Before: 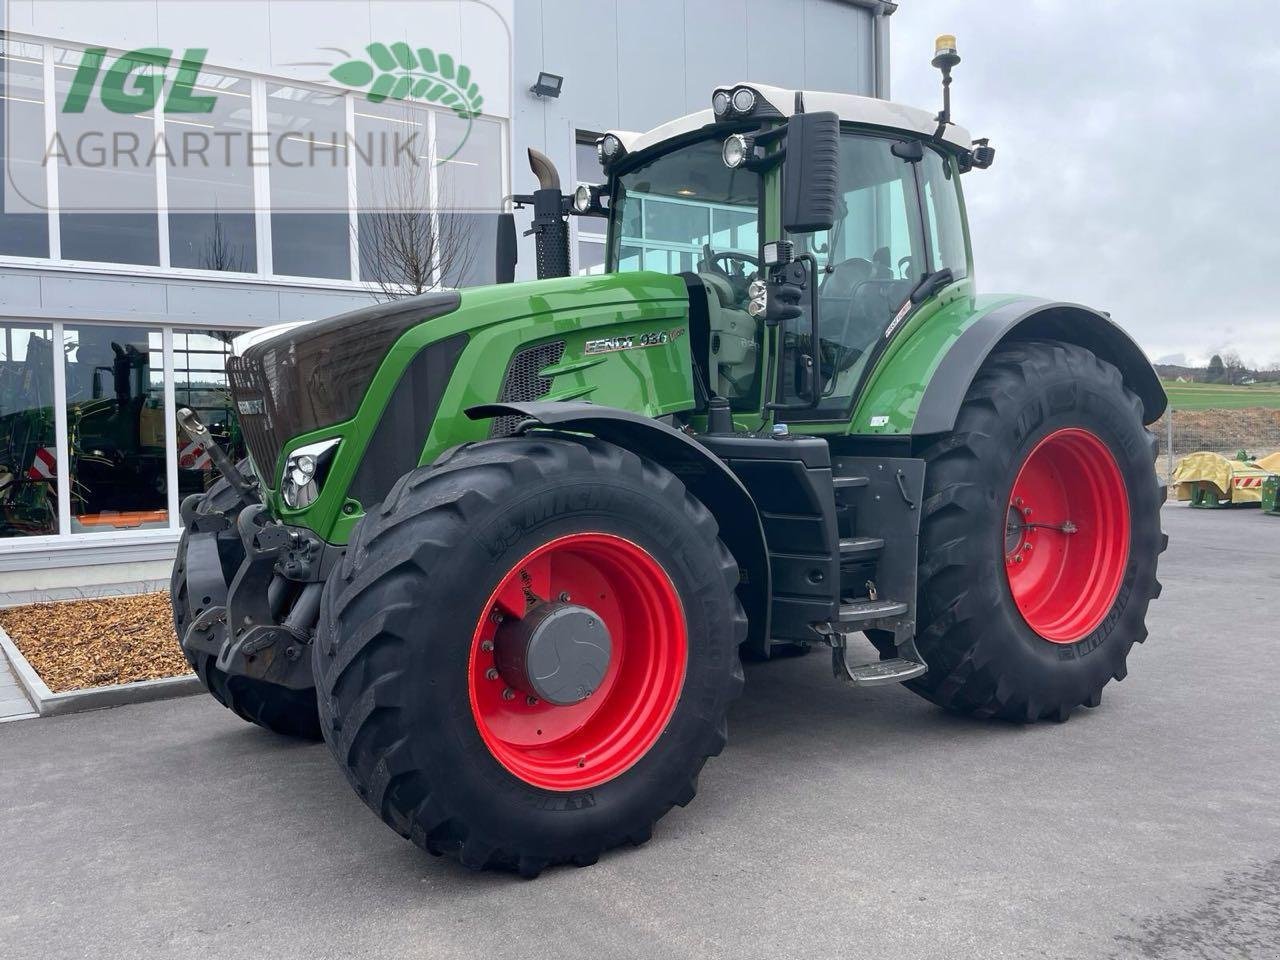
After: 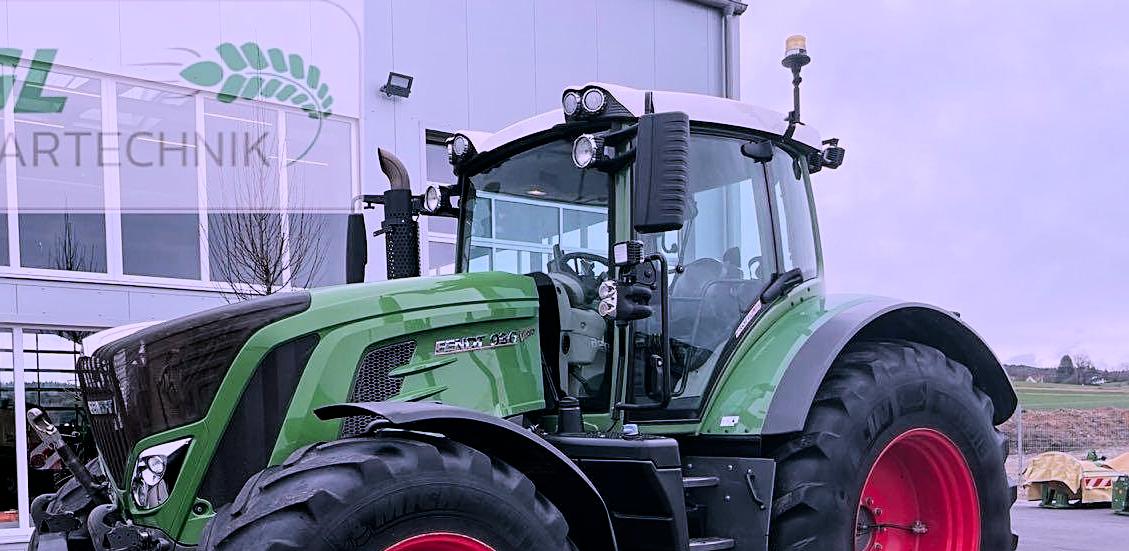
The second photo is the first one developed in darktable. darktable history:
filmic rgb: black relative exposure -5.11 EV, white relative exposure 3.97 EV, hardness 2.89, contrast 1.296
crop and rotate: left 11.767%, bottom 42.511%
color correction: highlights a* 15.07, highlights b* -25.63
sharpen: on, module defaults
